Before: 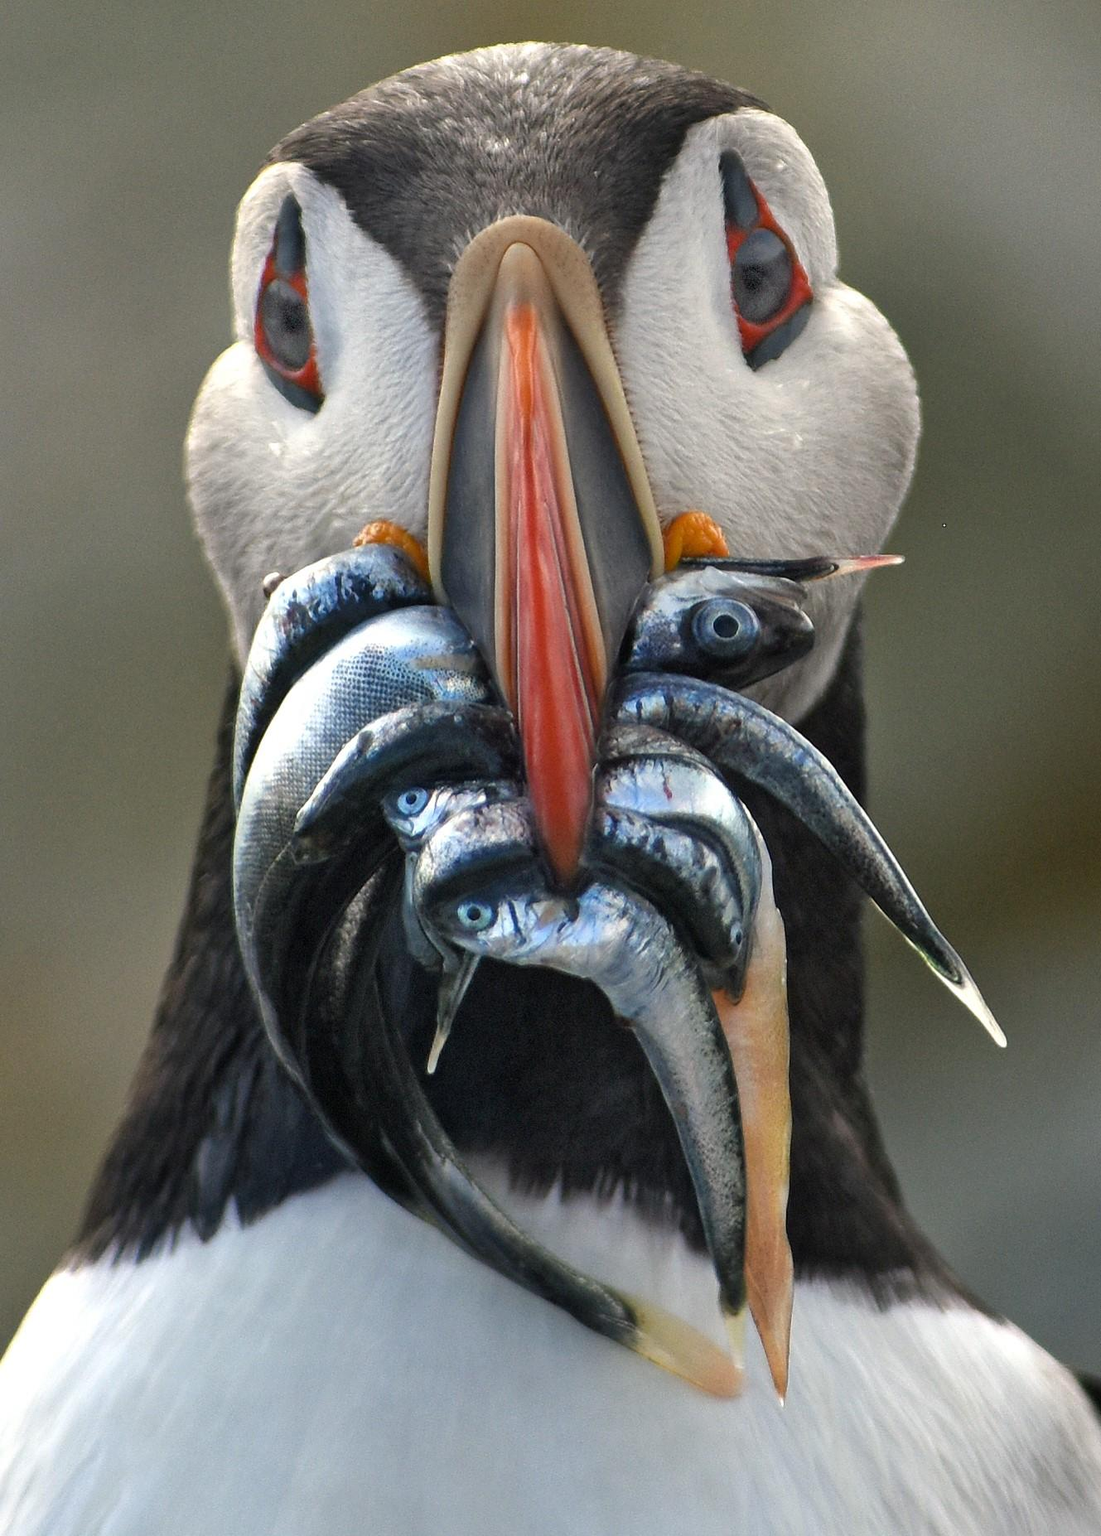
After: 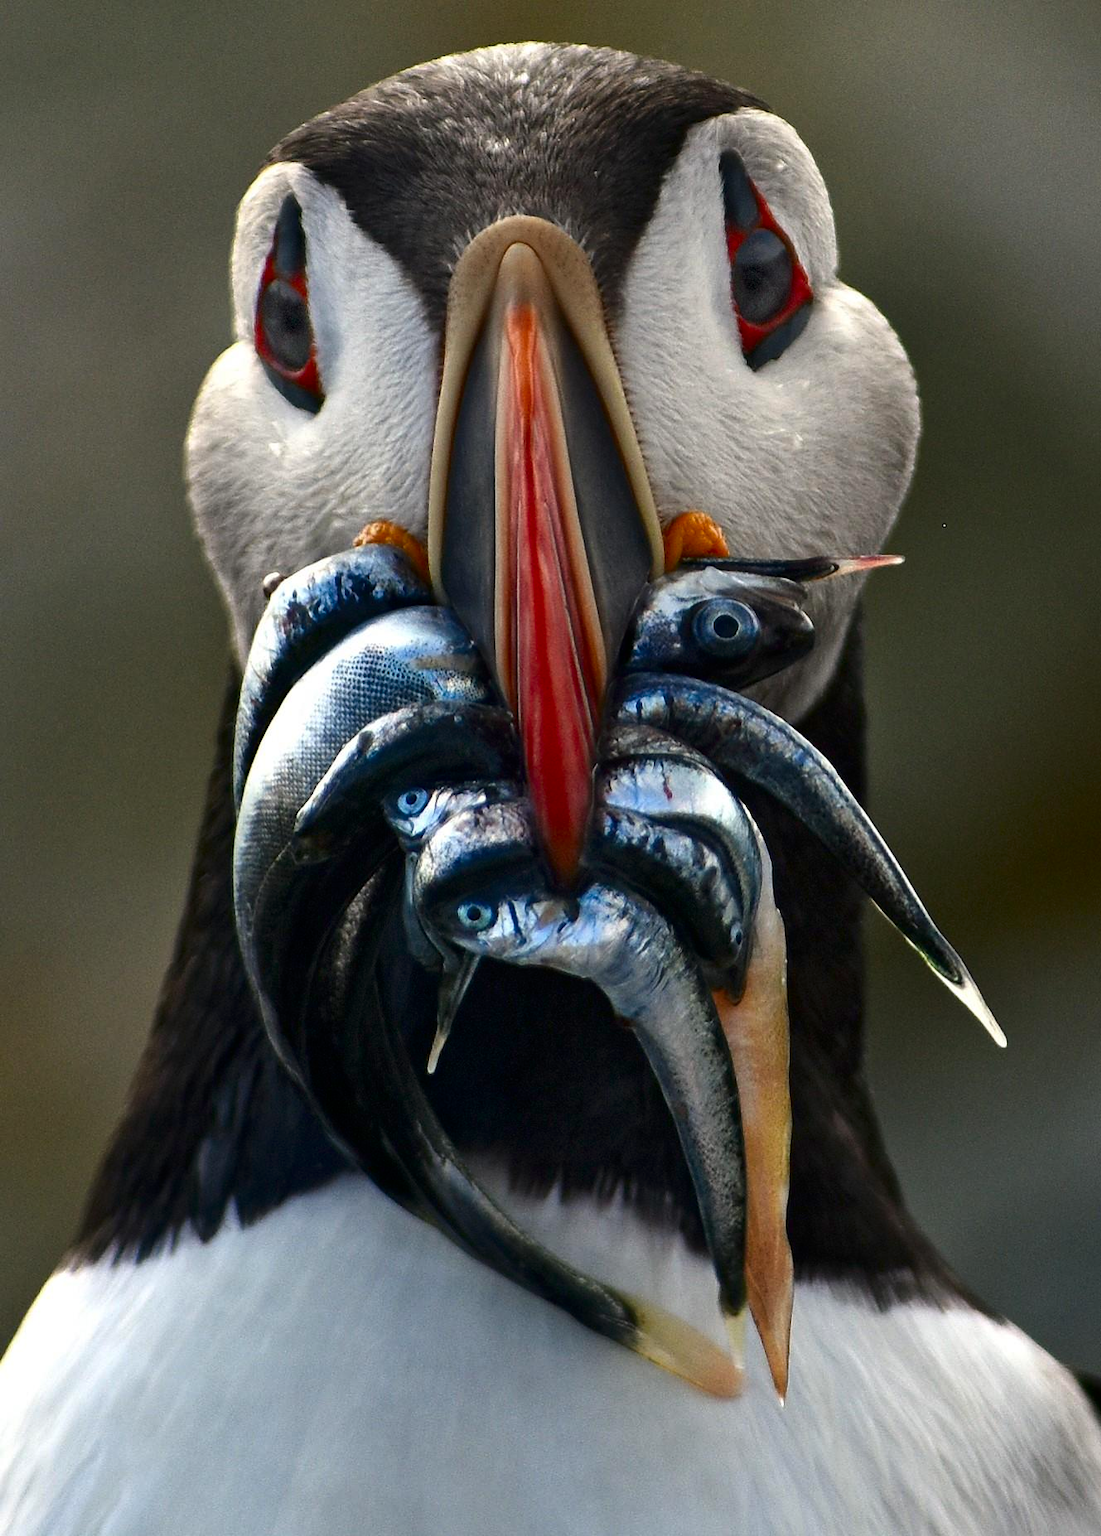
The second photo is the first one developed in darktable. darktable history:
contrast brightness saturation: contrast 0.128, brightness -0.221, saturation 0.142
